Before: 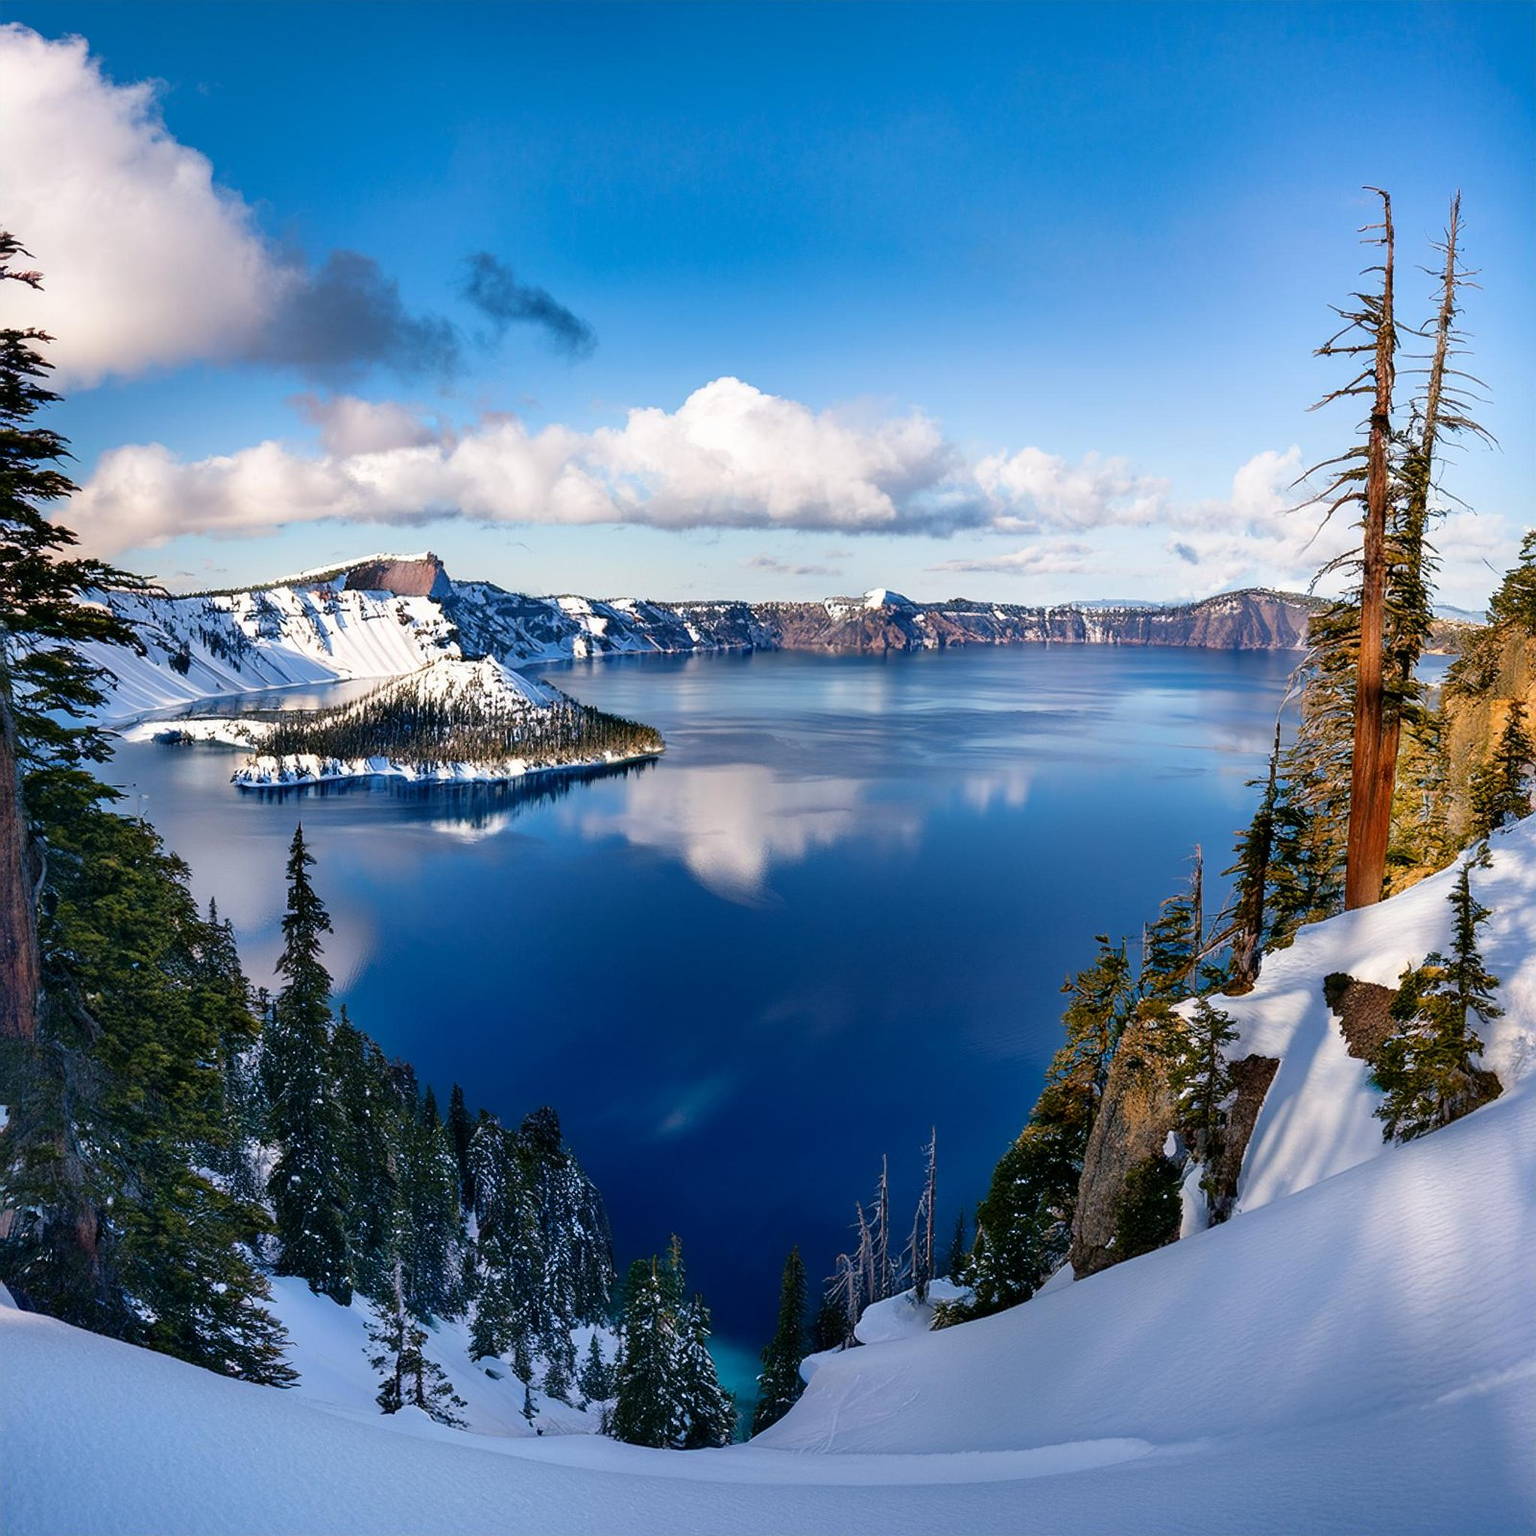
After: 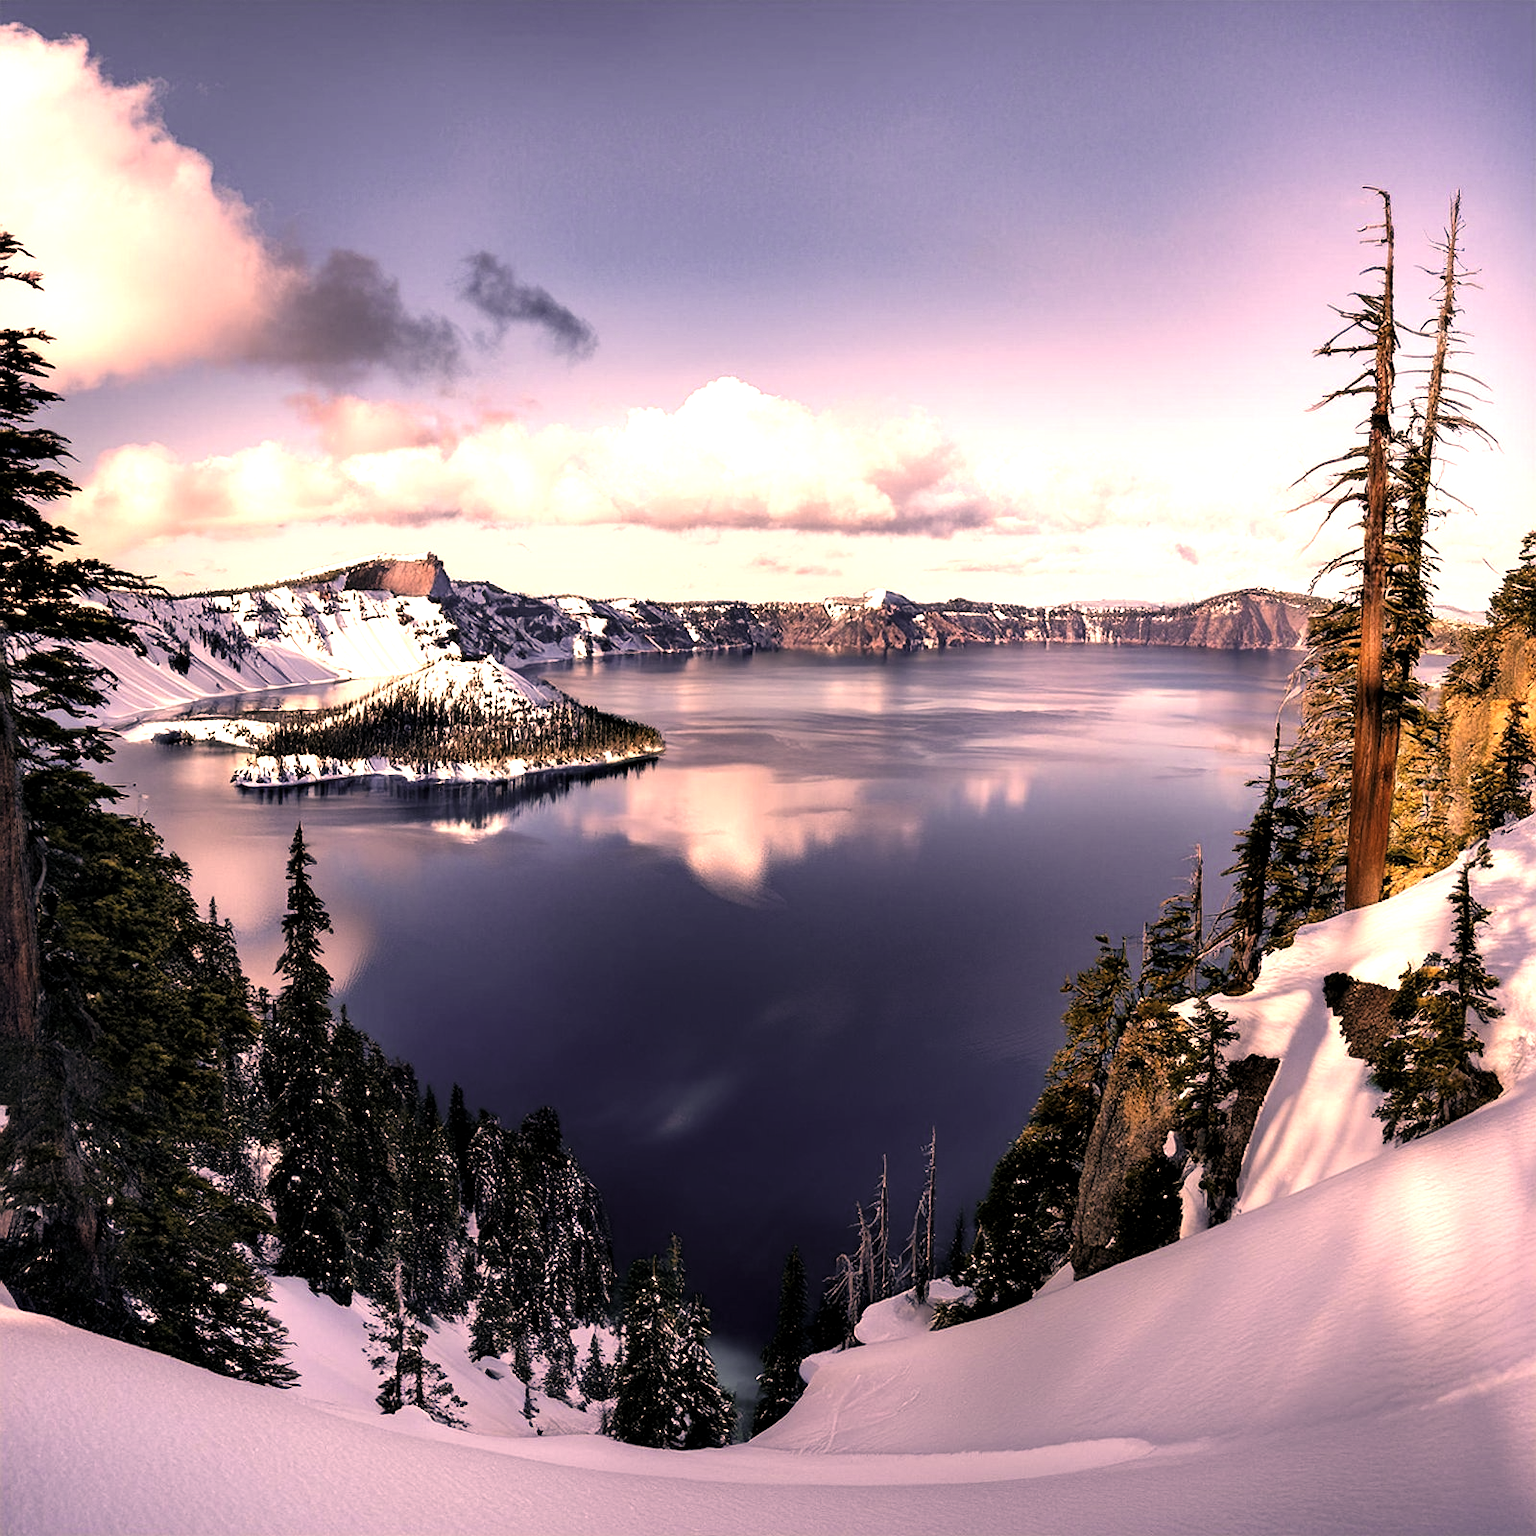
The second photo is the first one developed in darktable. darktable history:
color correction: highlights a* 39.26, highlights b* 39.58, saturation 0.69
tone equalizer: -8 EV -0.746 EV, -7 EV -0.667 EV, -6 EV -0.601 EV, -5 EV -0.385 EV, -3 EV 0.397 EV, -2 EV 0.6 EV, -1 EV 0.7 EV, +0 EV 0.724 EV
levels: levels [0.029, 0.545, 0.971]
